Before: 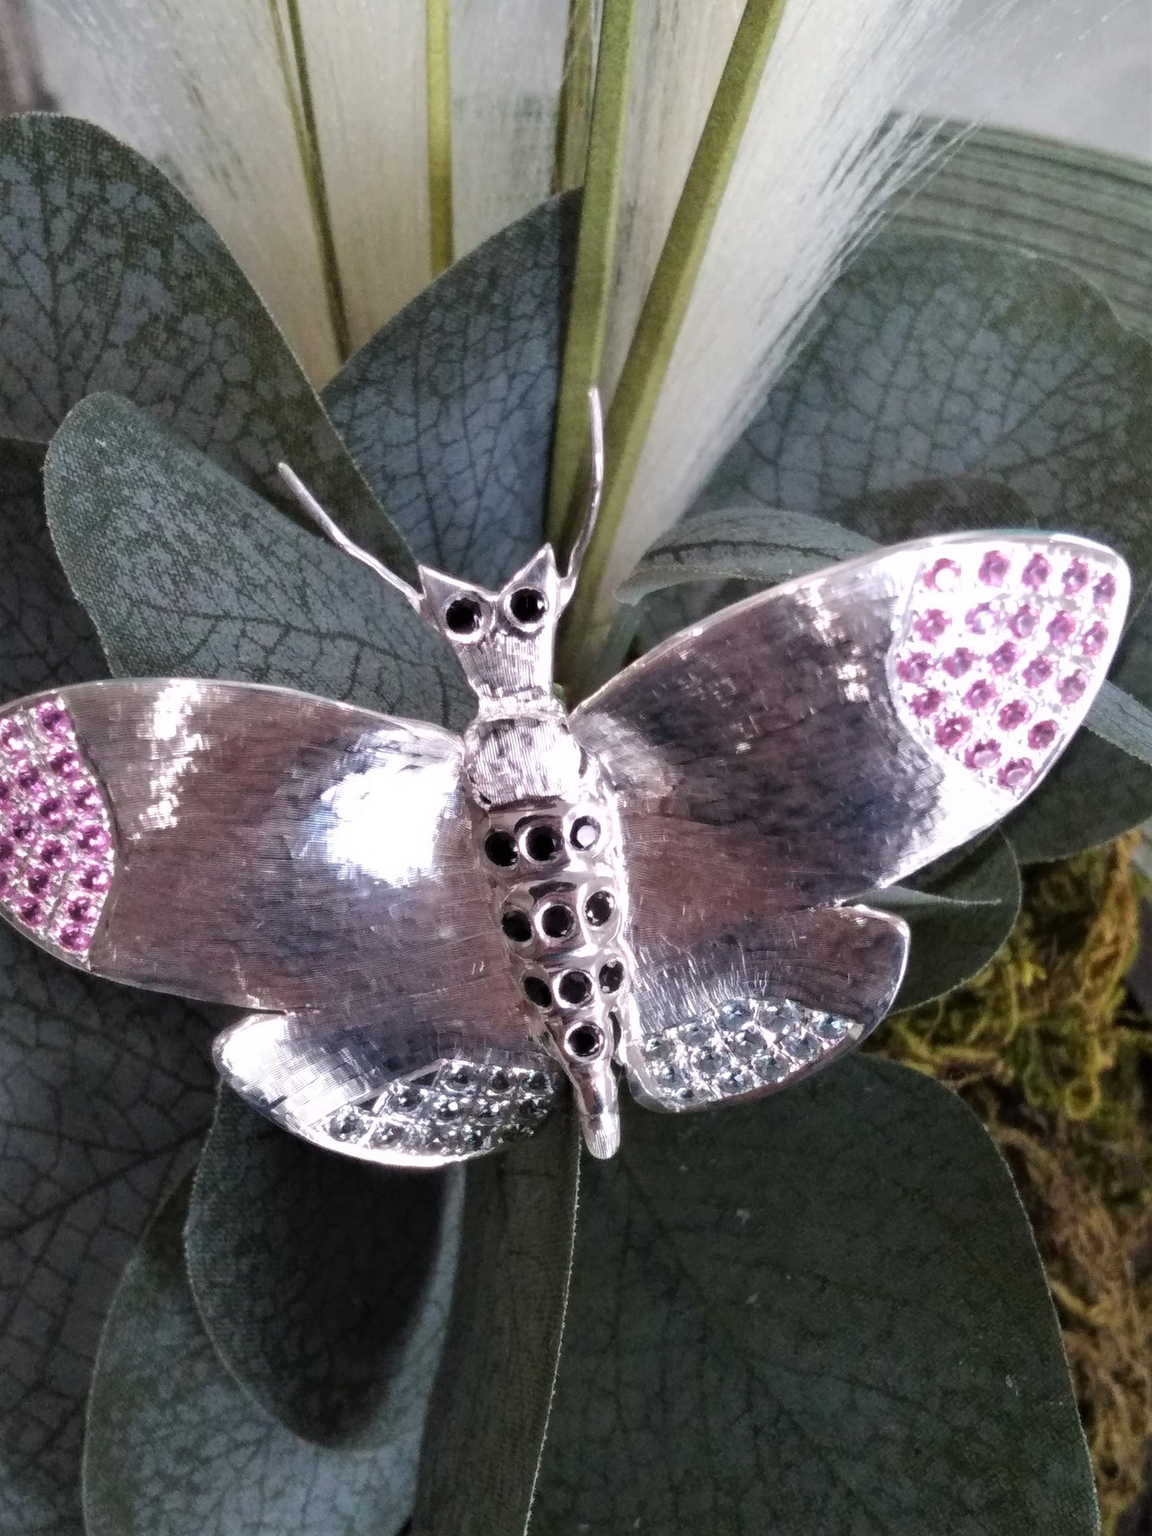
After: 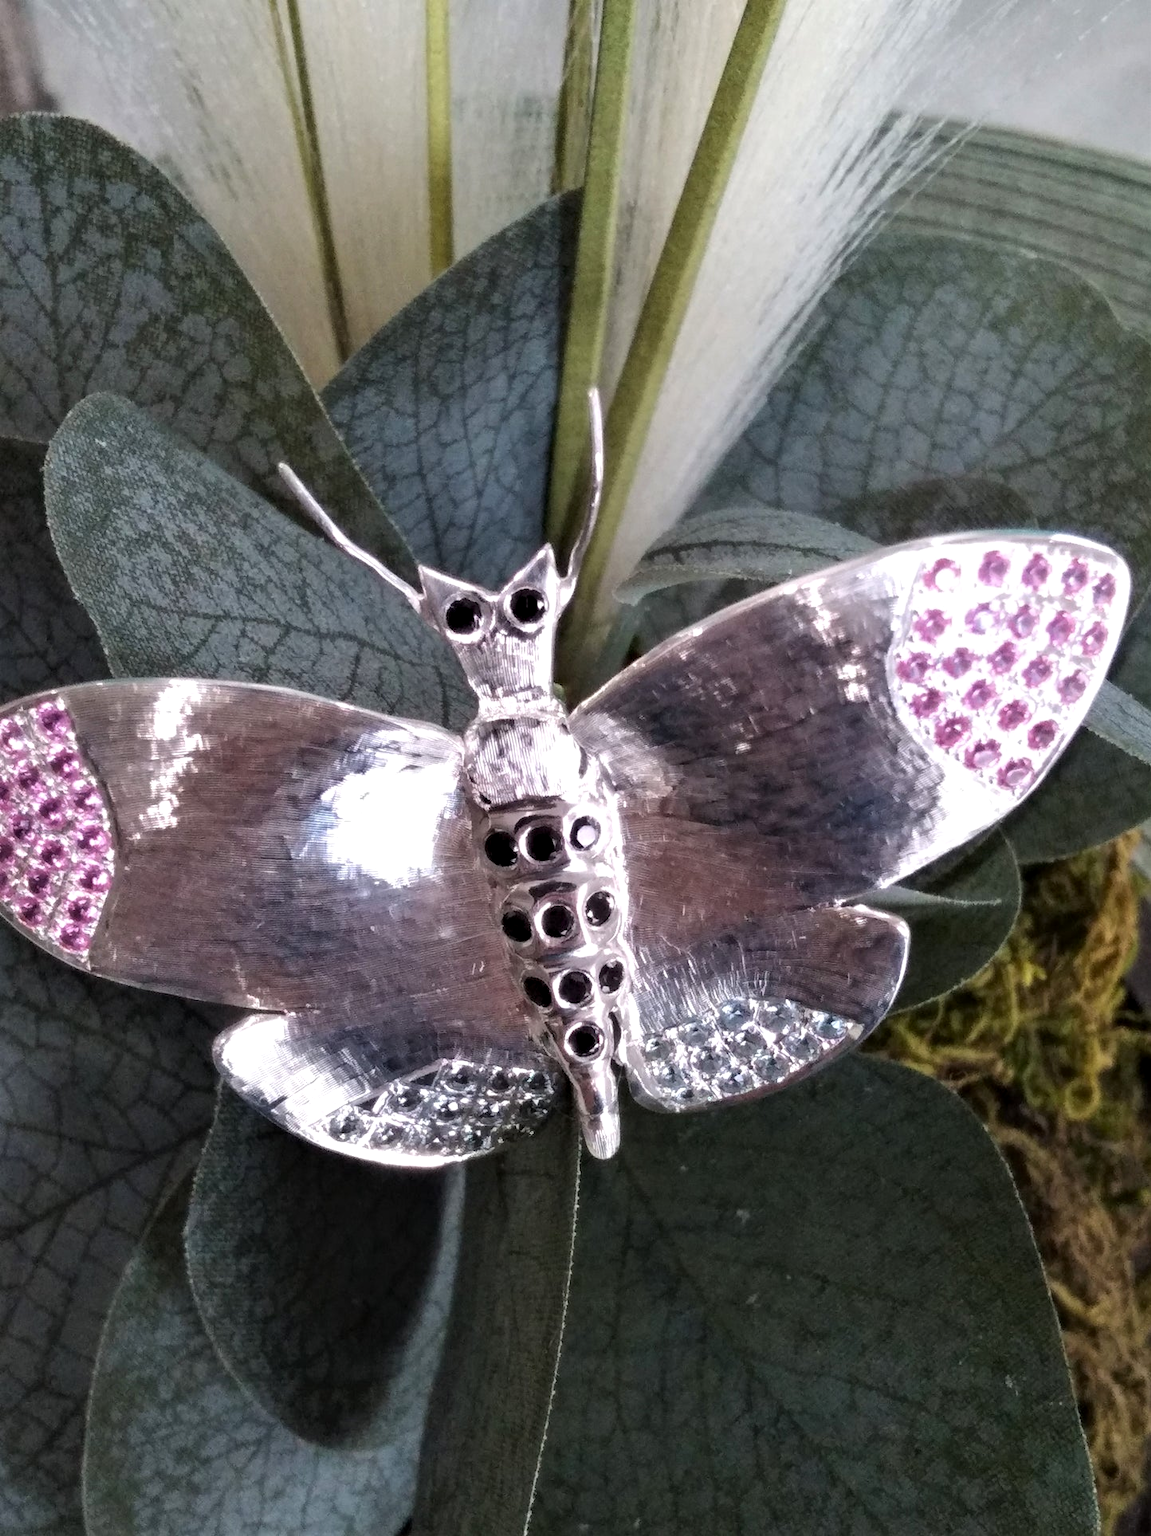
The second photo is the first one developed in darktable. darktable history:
contrast equalizer: octaves 7, y [[0.6 ×6], [0.55 ×6], [0 ×6], [0 ×6], [0 ×6]], mix 0.188
